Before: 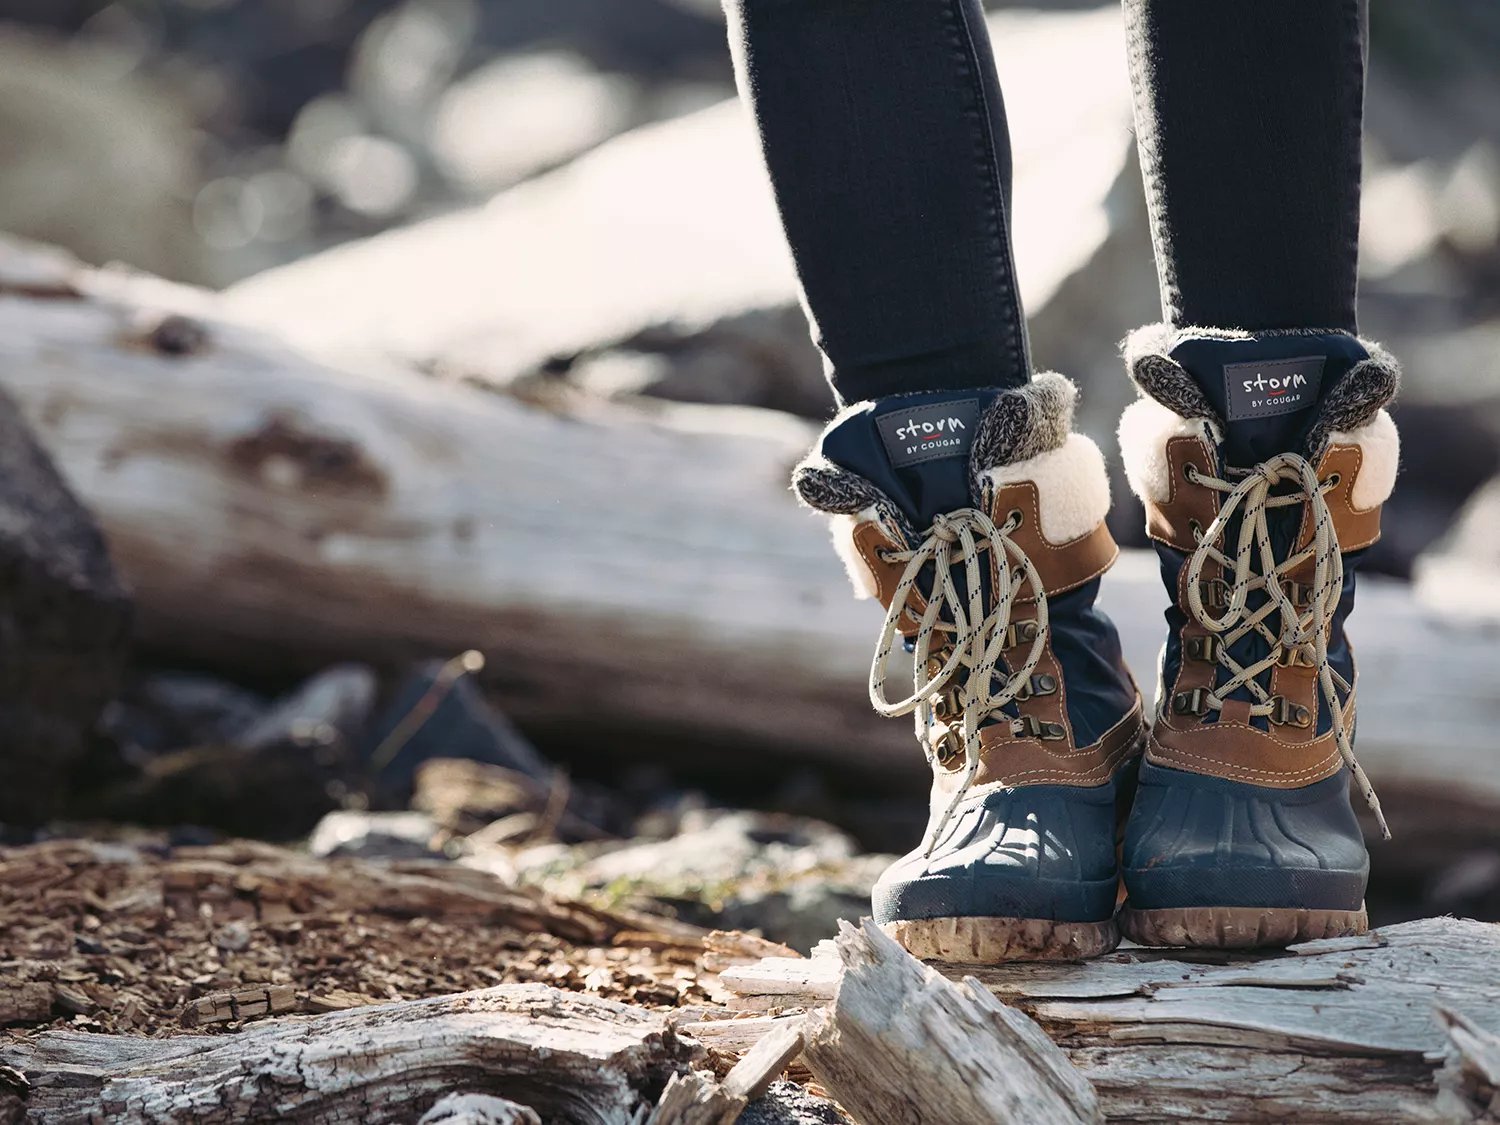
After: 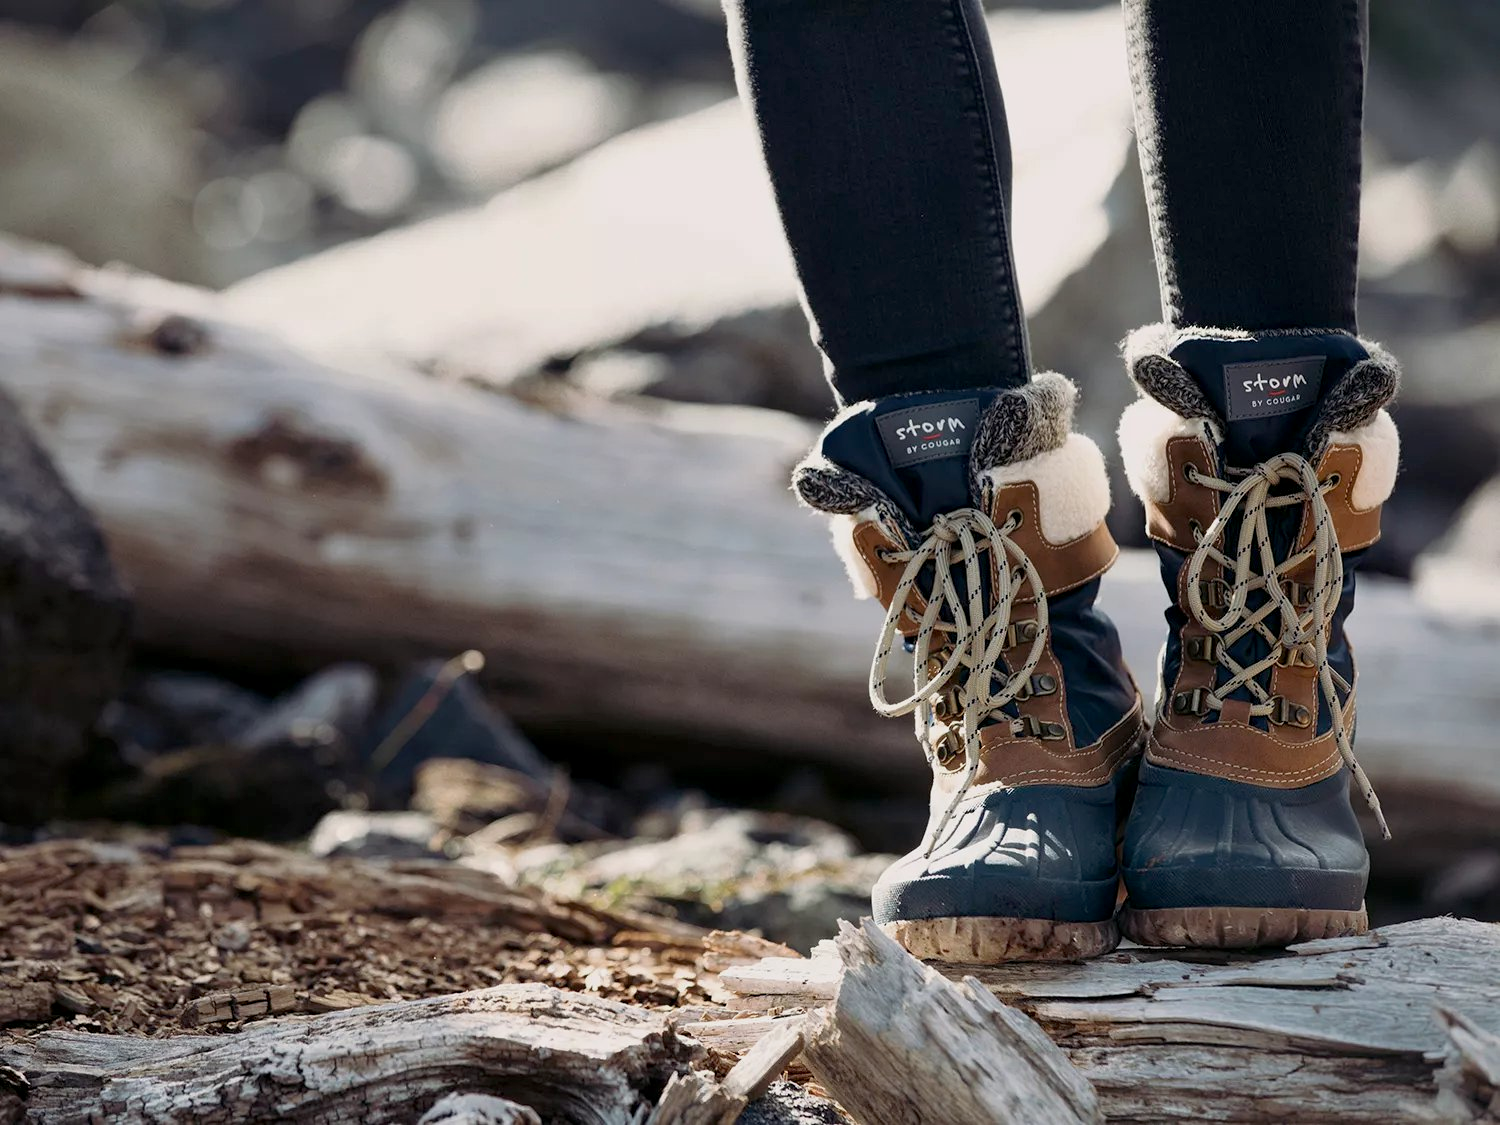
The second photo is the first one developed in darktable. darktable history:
exposure: black level correction 0.006, exposure -0.226 EV, compensate highlight preservation false
